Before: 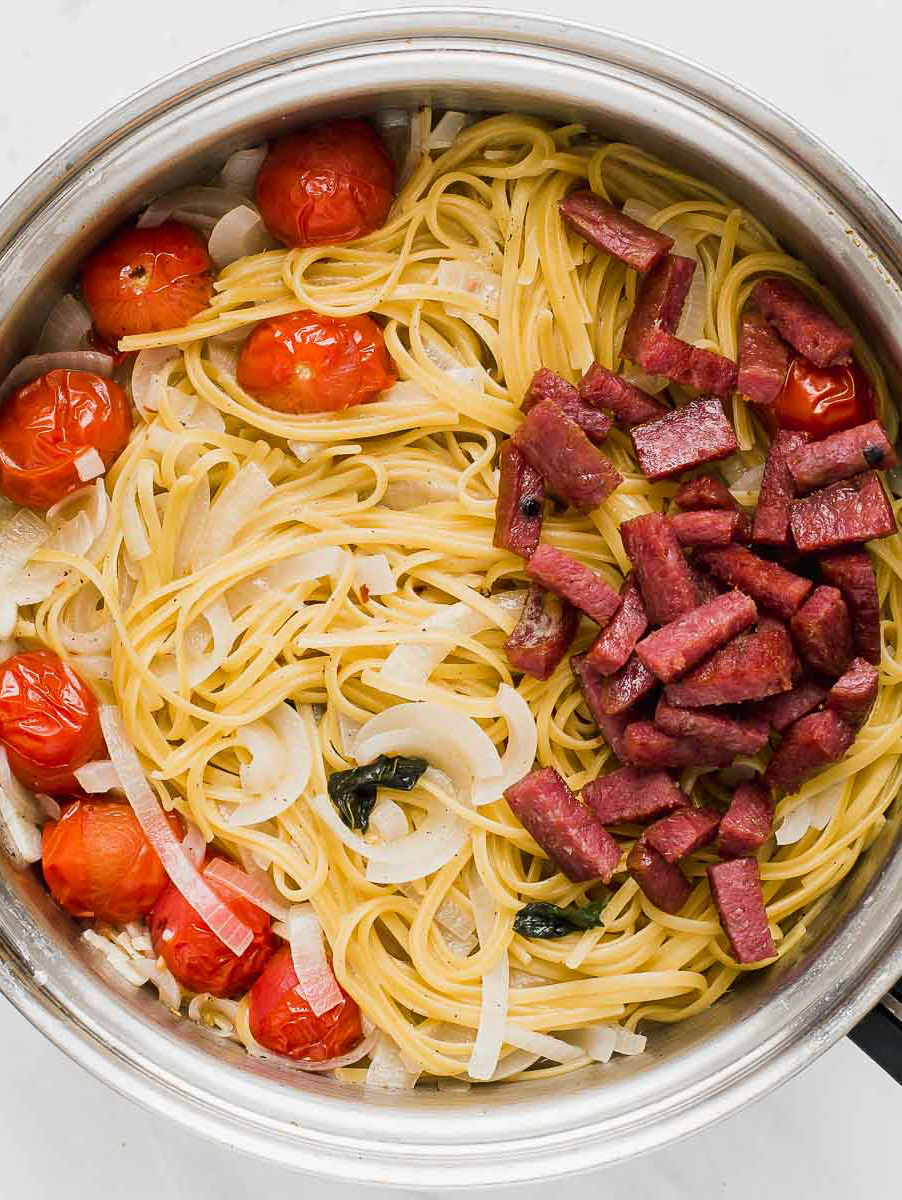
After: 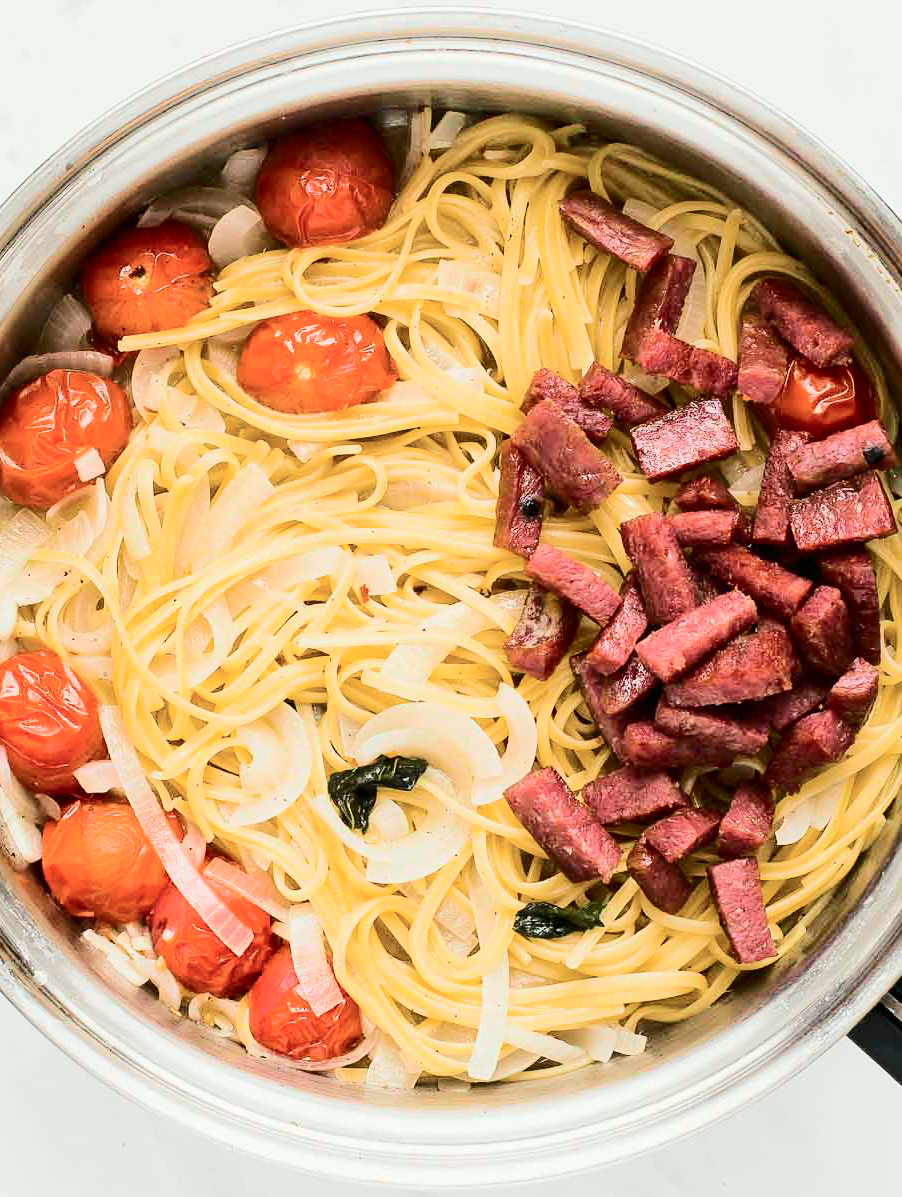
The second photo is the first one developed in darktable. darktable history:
crop: top 0.05%, bottom 0.098%
exposure: black level correction 0.001, compensate highlight preservation false
tone curve: curves: ch0 [(0, 0) (0.21, 0.21) (0.43, 0.586) (0.65, 0.793) (1, 1)]; ch1 [(0, 0) (0.382, 0.447) (0.492, 0.484) (0.544, 0.547) (0.583, 0.578) (0.599, 0.595) (0.67, 0.673) (1, 1)]; ch2 [(0, 0) (0.411, 0.382) (0.492, 0.5) (0.531, 0.534) (0.56, 0.573) (0.599, 0.602) (0.696, 0.693) (1, 1)], color space Lab, independent channels, preserve colors none
